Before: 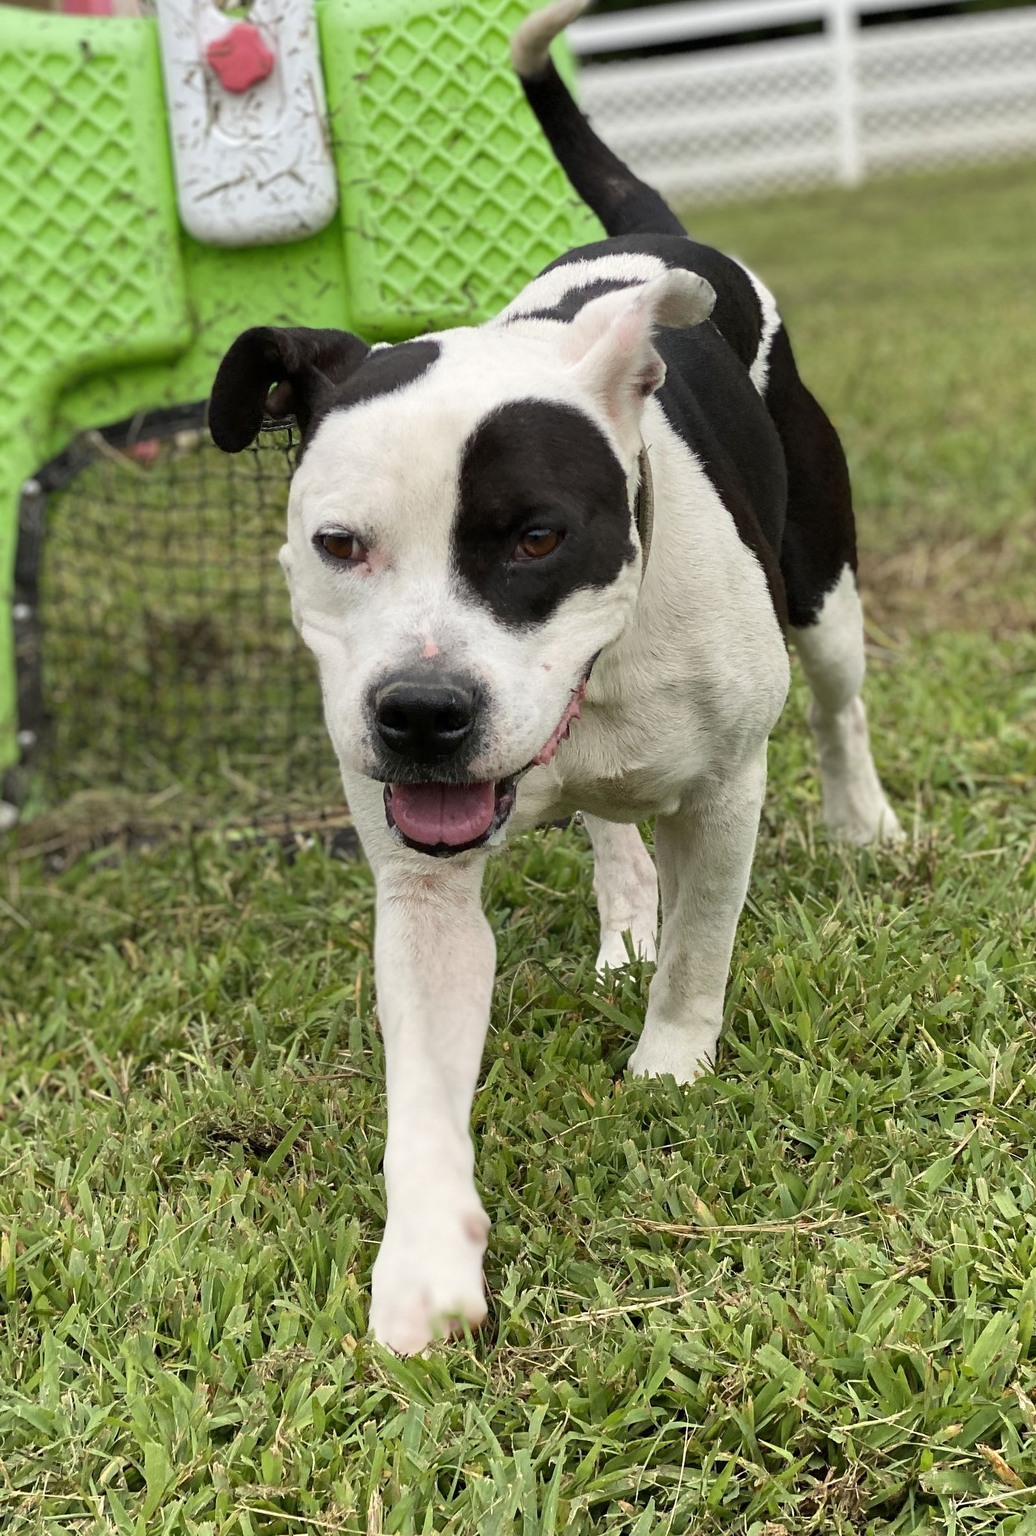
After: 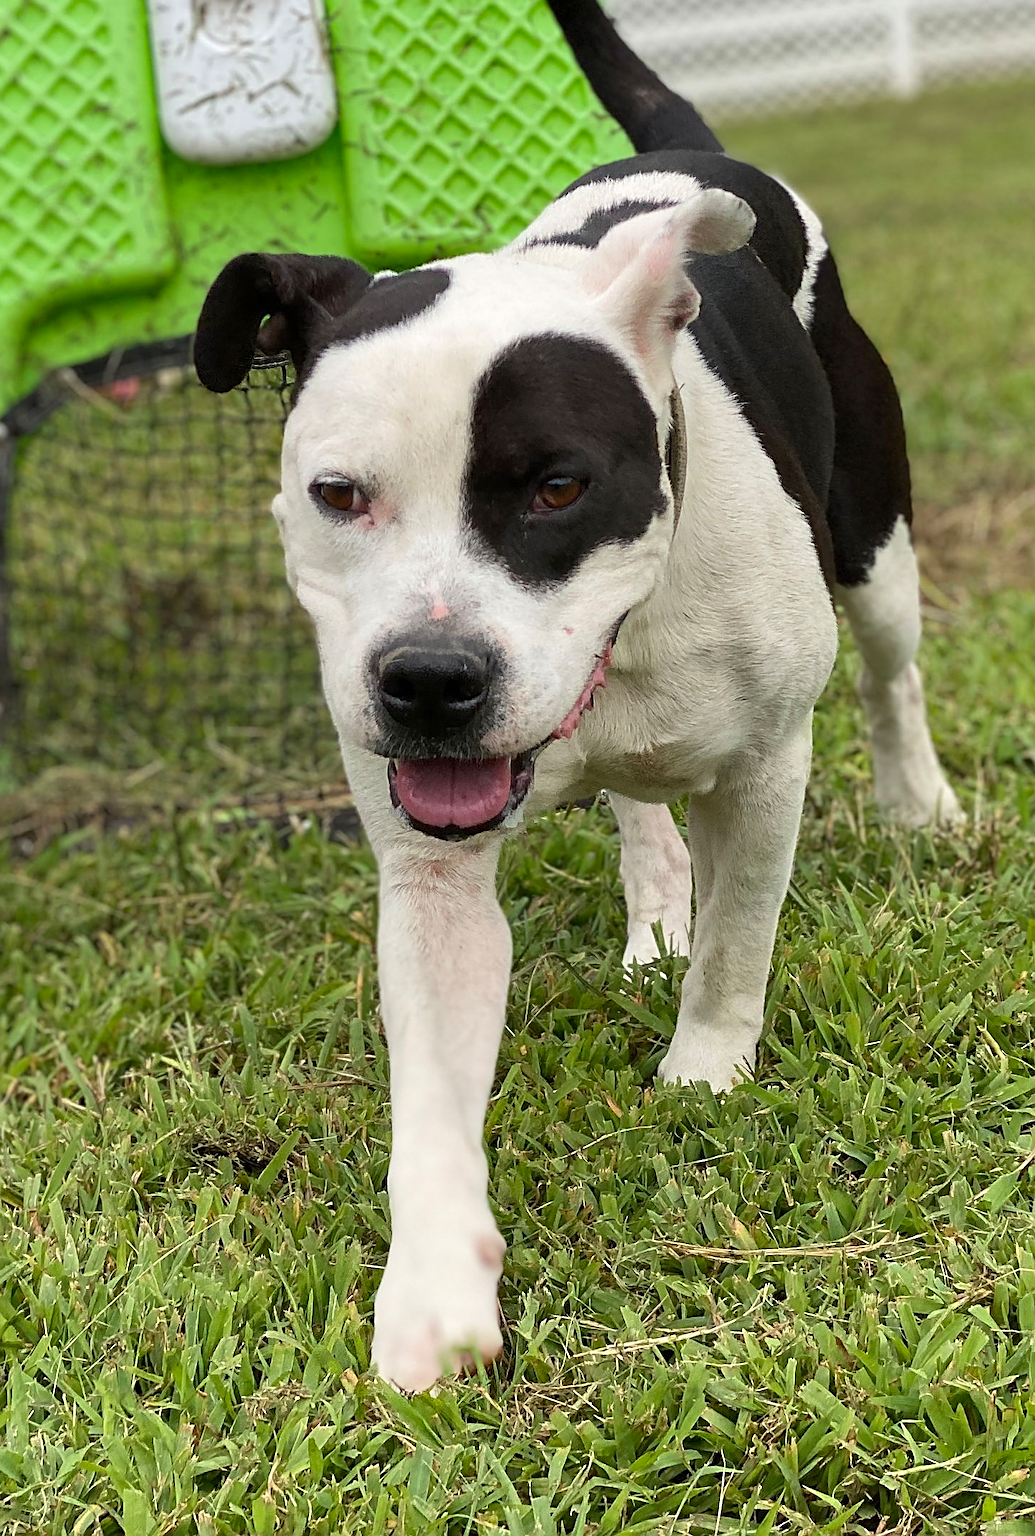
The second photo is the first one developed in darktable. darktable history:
crop: left 3.305%, top 6.436%, right 6.389%, bottom 3.258%
sharpen: on, module defaults
